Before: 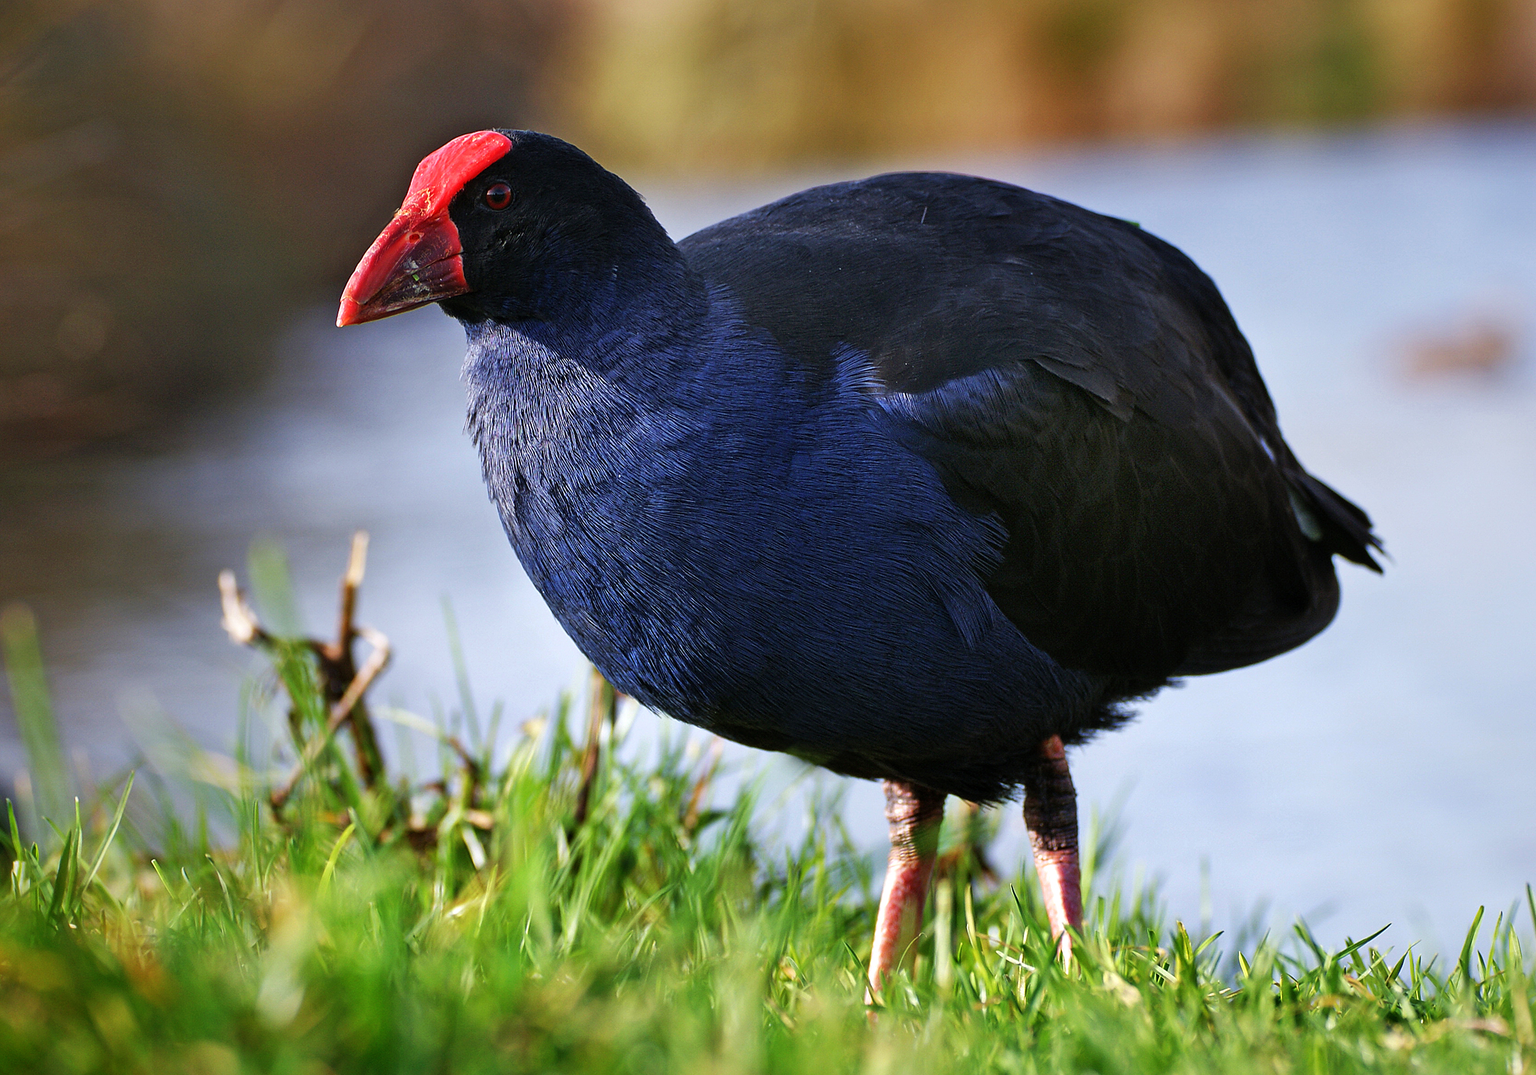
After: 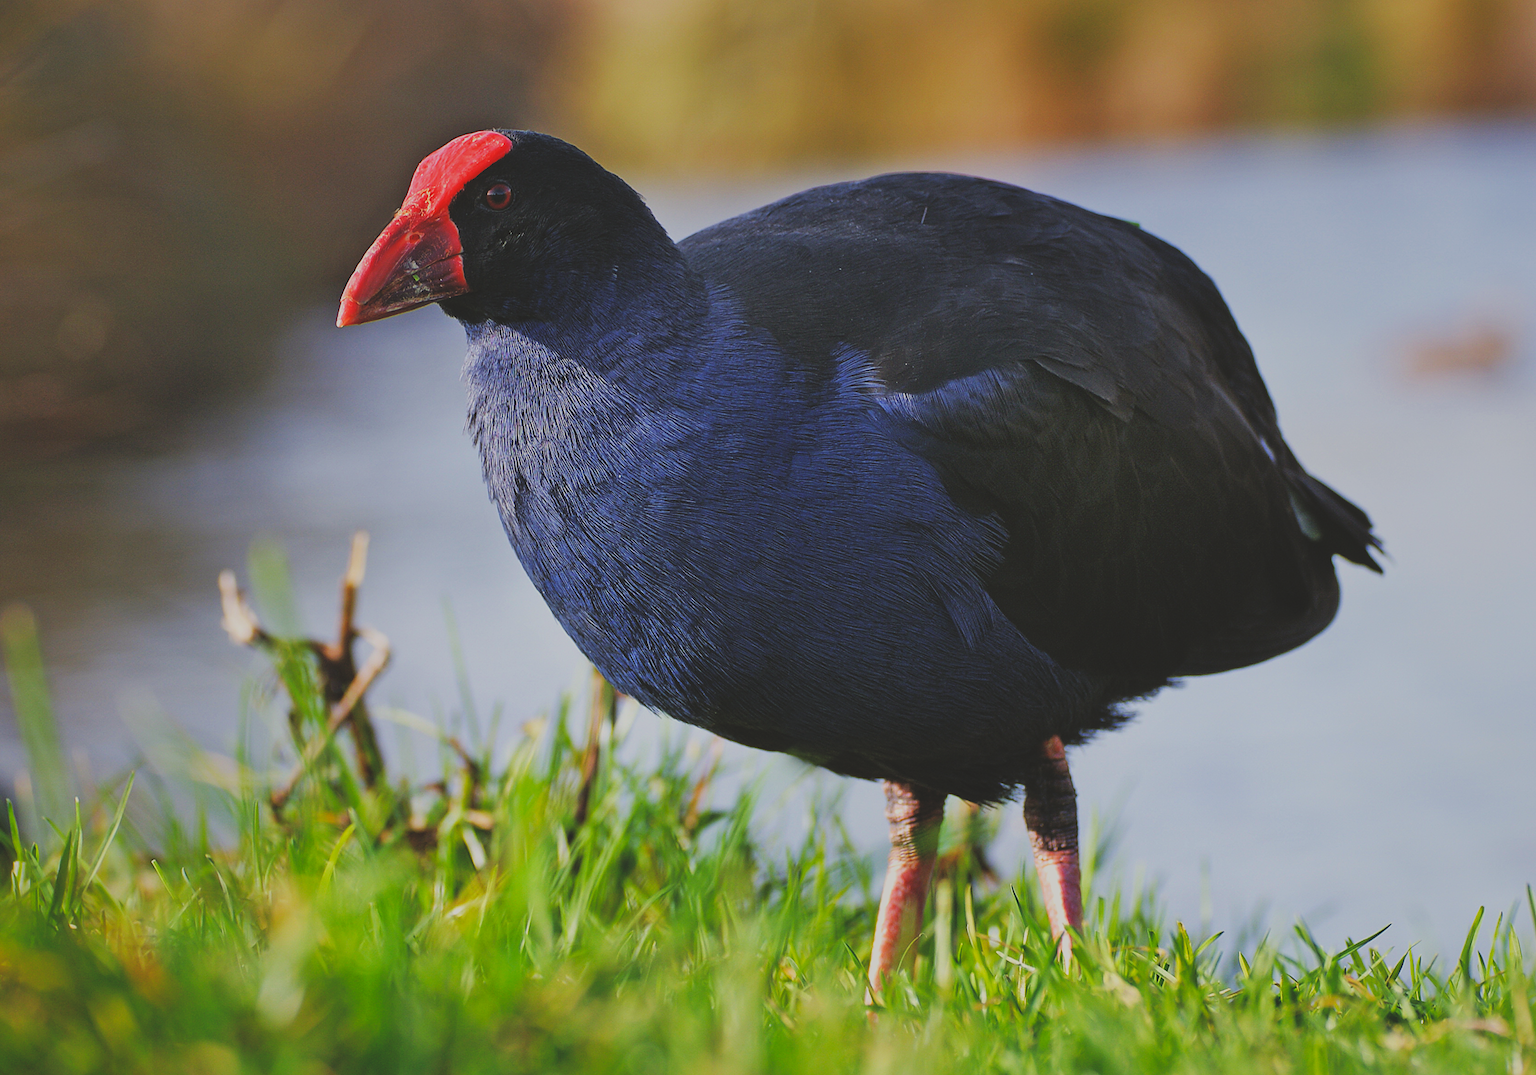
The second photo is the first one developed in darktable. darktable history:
exposure: black level correction -0.023, exposure -0.039 EV, compensate highlight preservation false
color balance rgb: contrast -10%
color calibration: output colorfulness [0, 0.315, 0, 0], x 0.341, y 0.355, temperature 5166 K
filmic rgb: black relative exposure -7.65 EV, white relative exposure 4.56 EV, hardness 3.61
